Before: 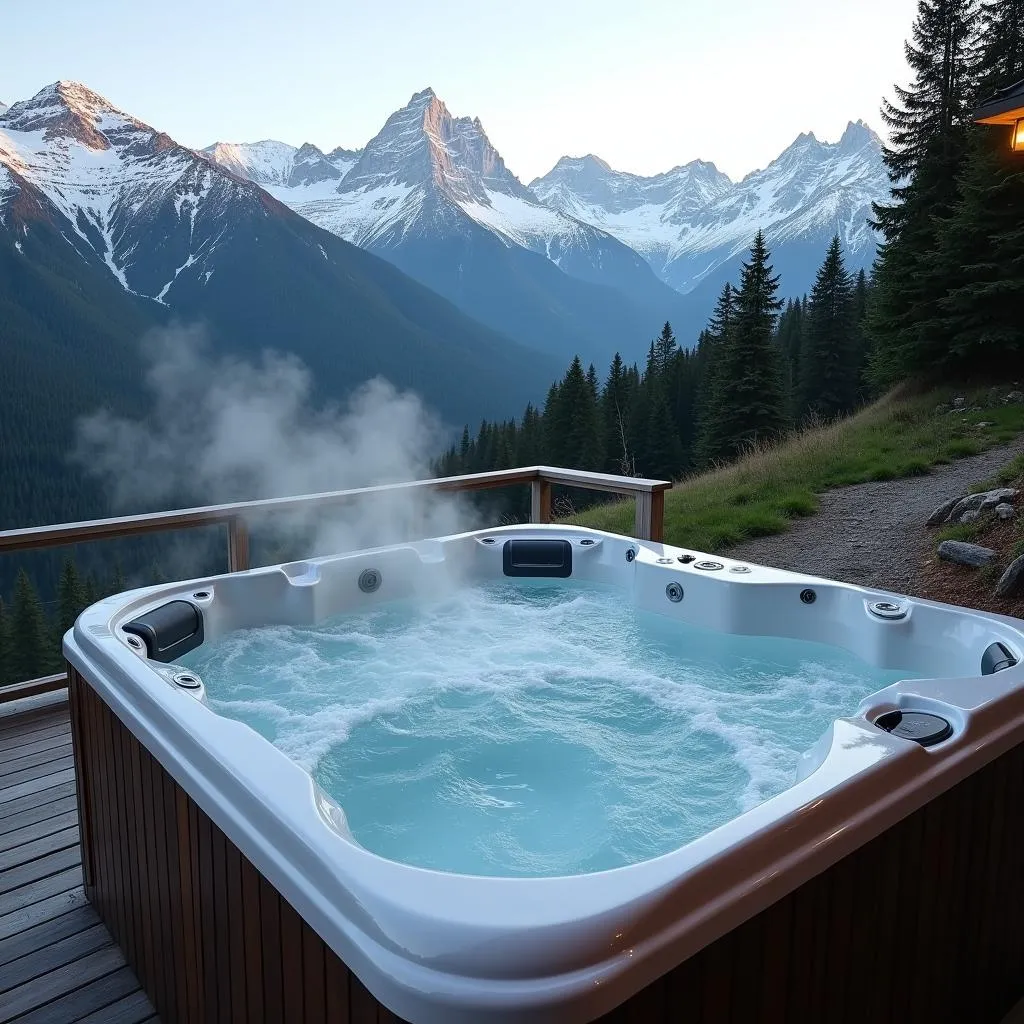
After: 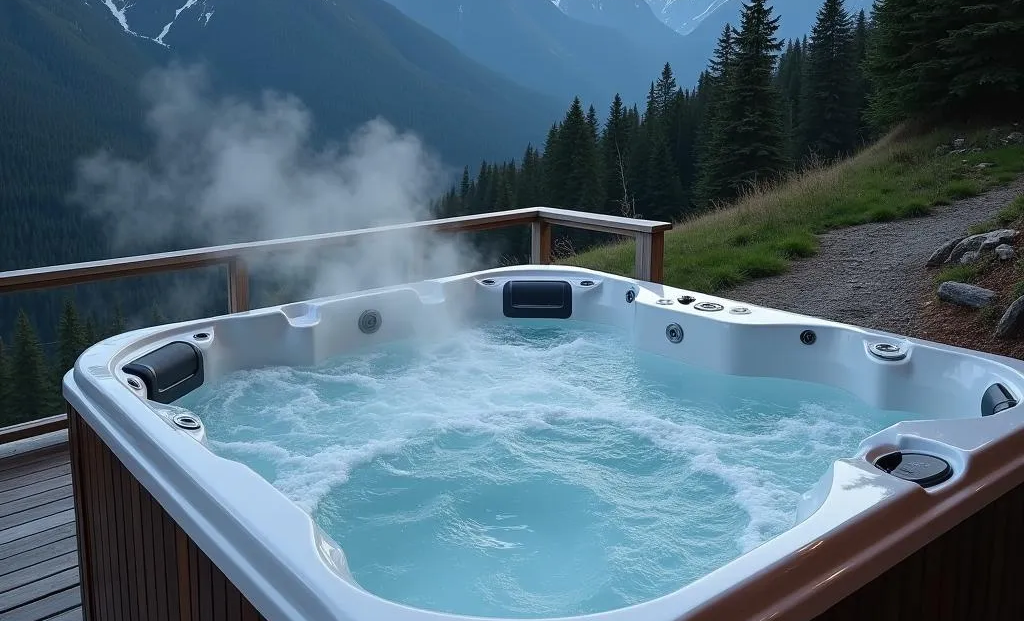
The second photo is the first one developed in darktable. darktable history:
crop and rotate: top 25.357%, bottom 13.942%
exposure: black level correction 0, compensate exposure bias true, compensate highlight preservation false
